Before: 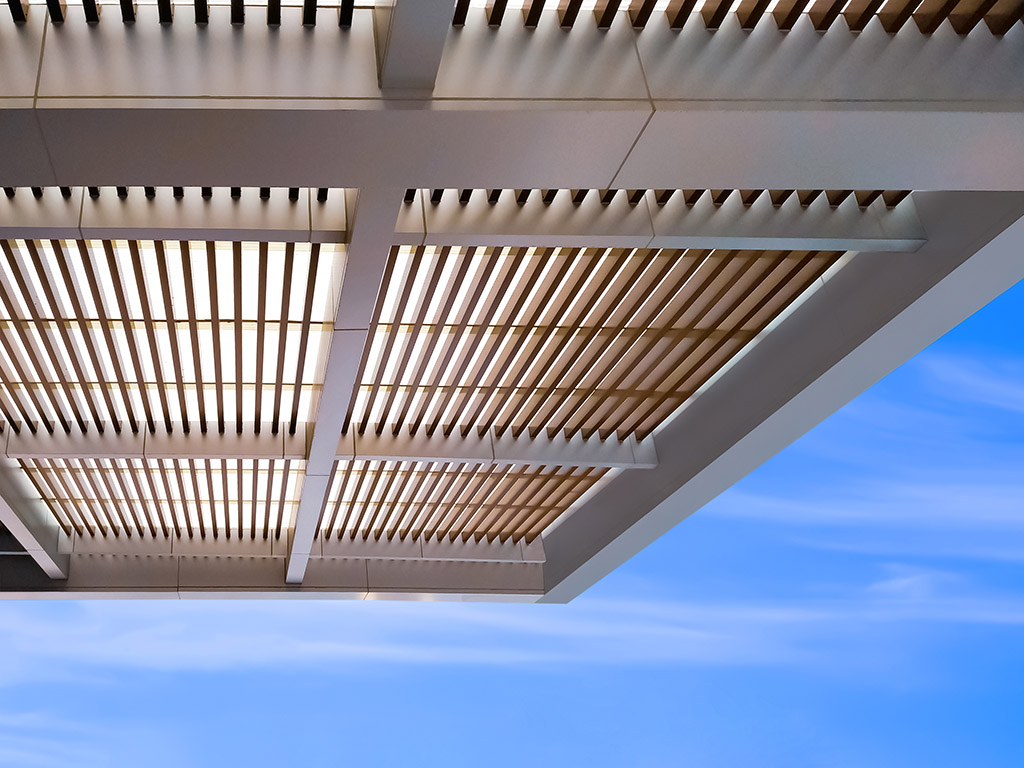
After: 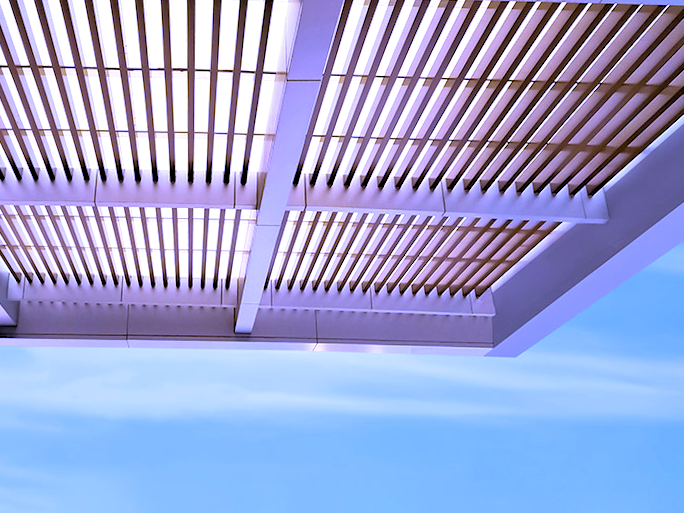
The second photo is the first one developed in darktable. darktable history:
white balance: red 0.98, blue 1.61
crop and rotate: angle -0.82°, left 3.85%, top 31.828%, right 27.992%
local contrast: mode bilateral grid, contrast 20, coarseness 50, detail 120%, midtone range 0.2
rgb levels: levels [[0.013, 0.434, 0.89], [0, 0.5, 1], [0, 0.5, 1]]
